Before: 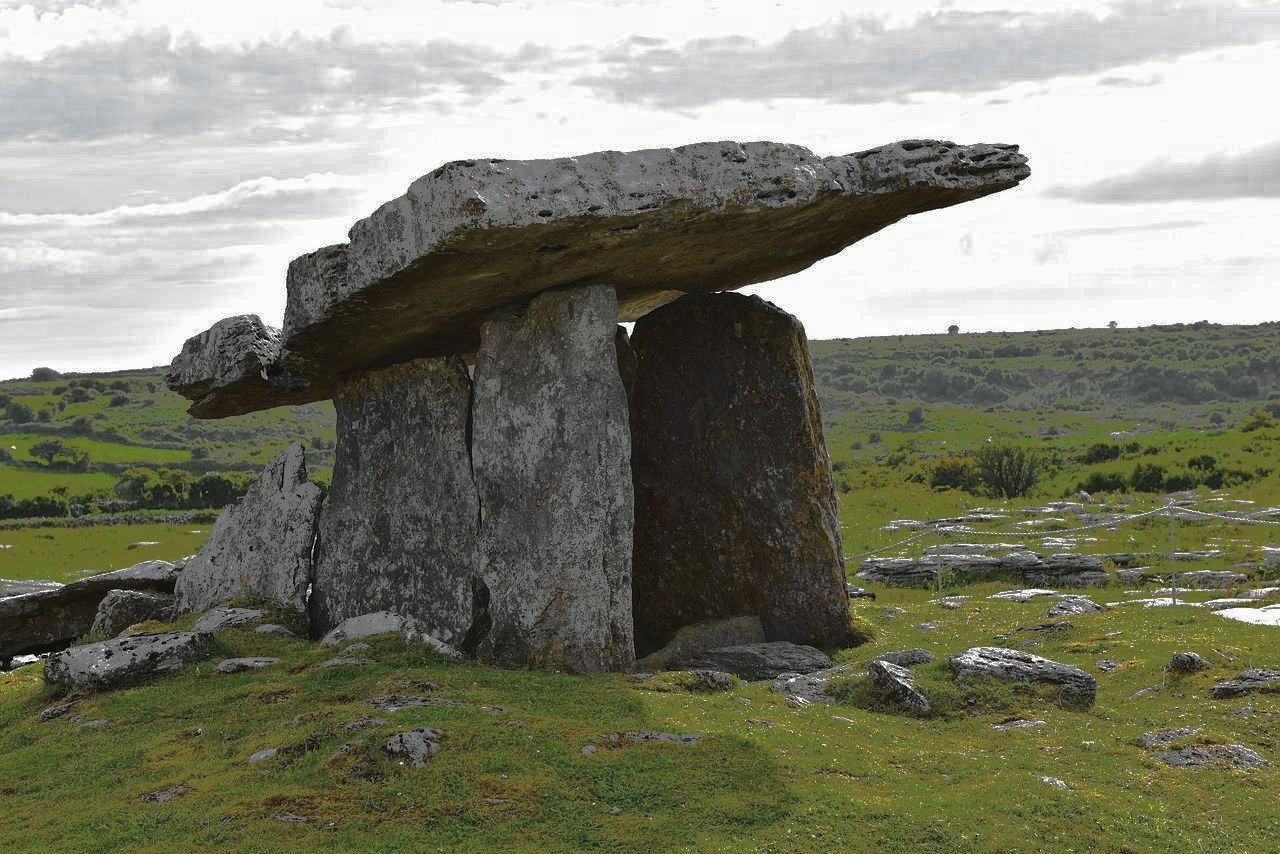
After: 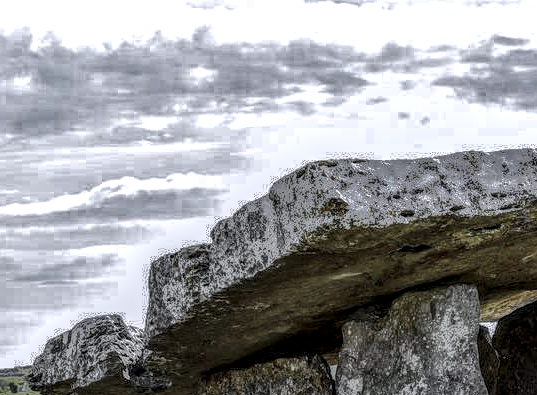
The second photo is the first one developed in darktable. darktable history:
crop and rotate: left 10.817%, top 0.062%, right 47.194%, bottom 53.626%
local contrast: highlights 0%, shadows 0%, detail 300%, midtone range 0.3
white balance: red 0.984, blue 1.059
